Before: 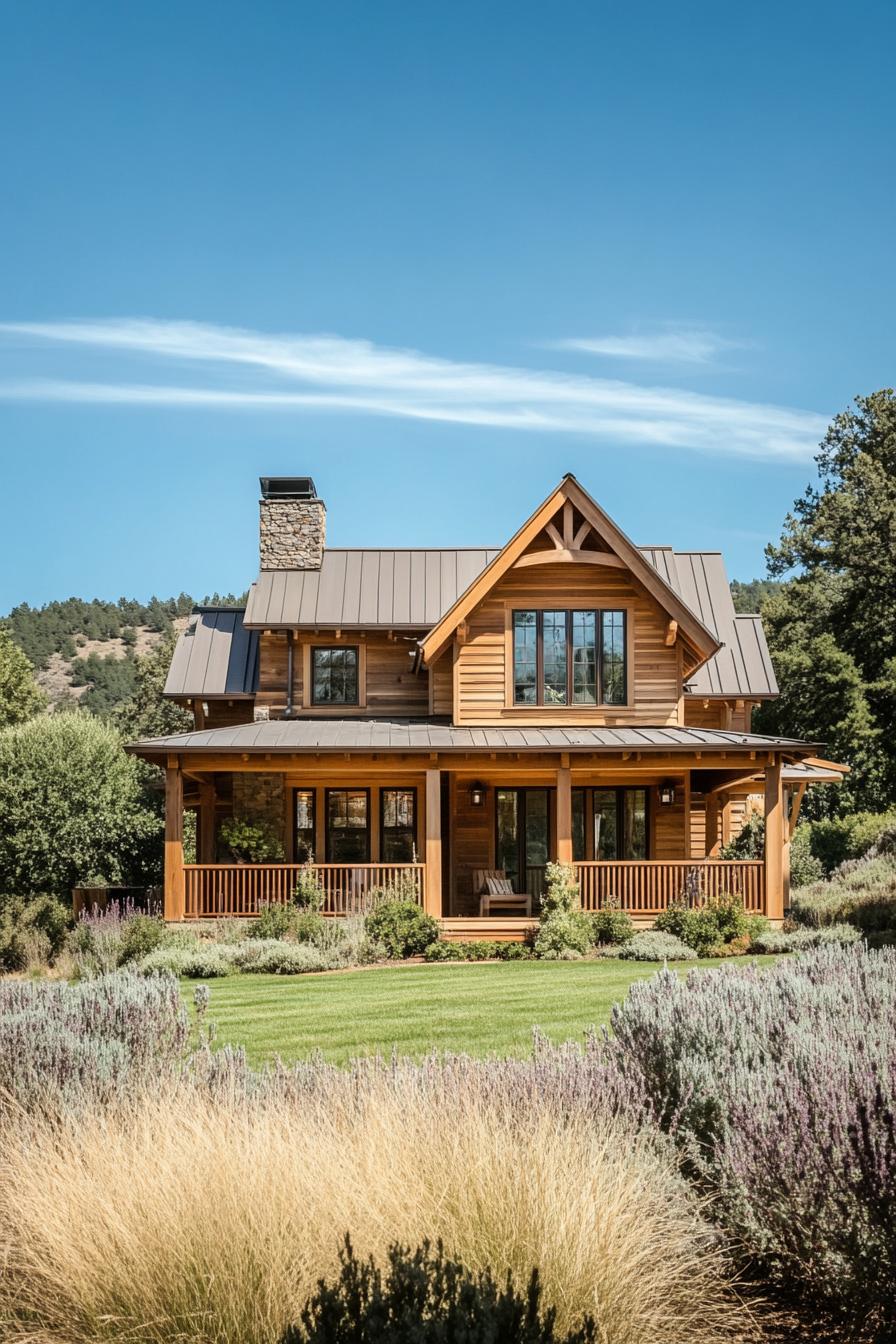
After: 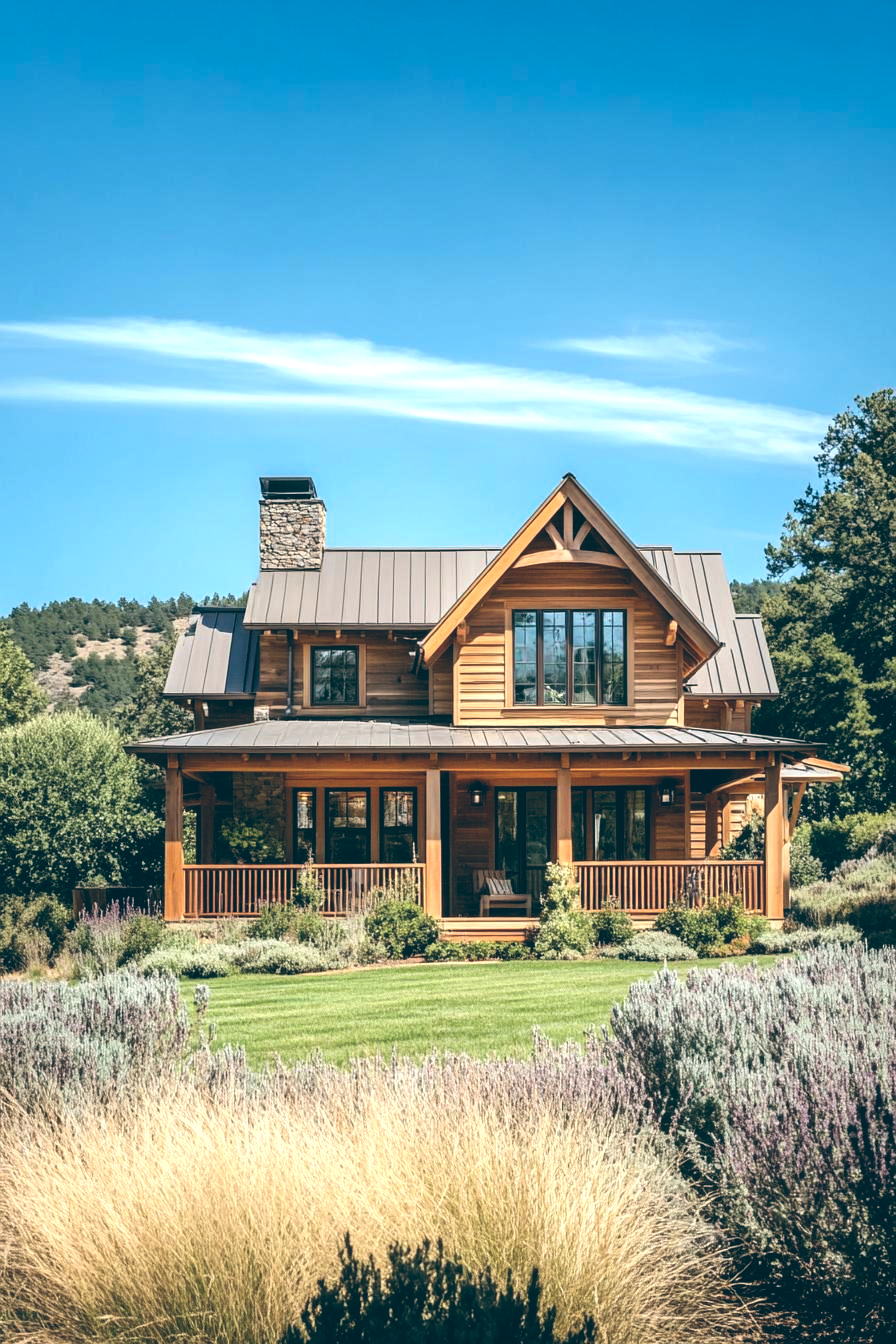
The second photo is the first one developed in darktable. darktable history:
color balance: lift [1.016, 0.983, 1, 1.017], gamma [0.958, 1, 1, 1], gain [0.981, 1.007, 0.993, 1.002], input saturation 118.26%, contrast 13.43%, contrast fulcrum 21.62%, output saturation 82.76%
exposure: exposure 0.178 EV, compensate exposure bias true, compensate highlight preservation false
